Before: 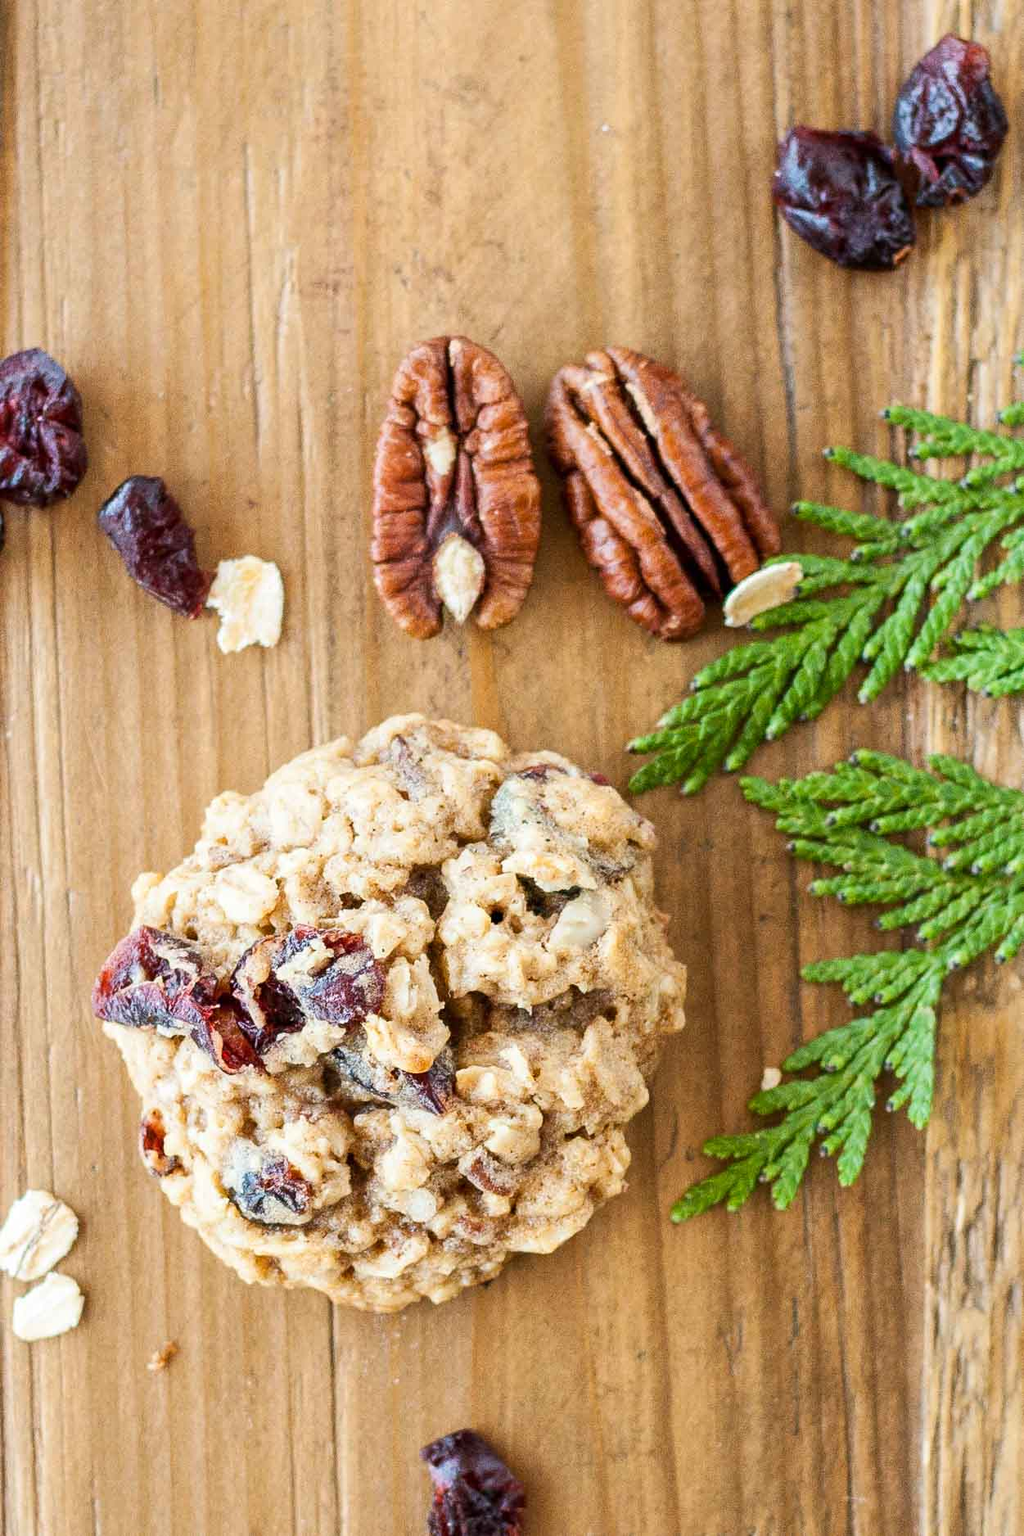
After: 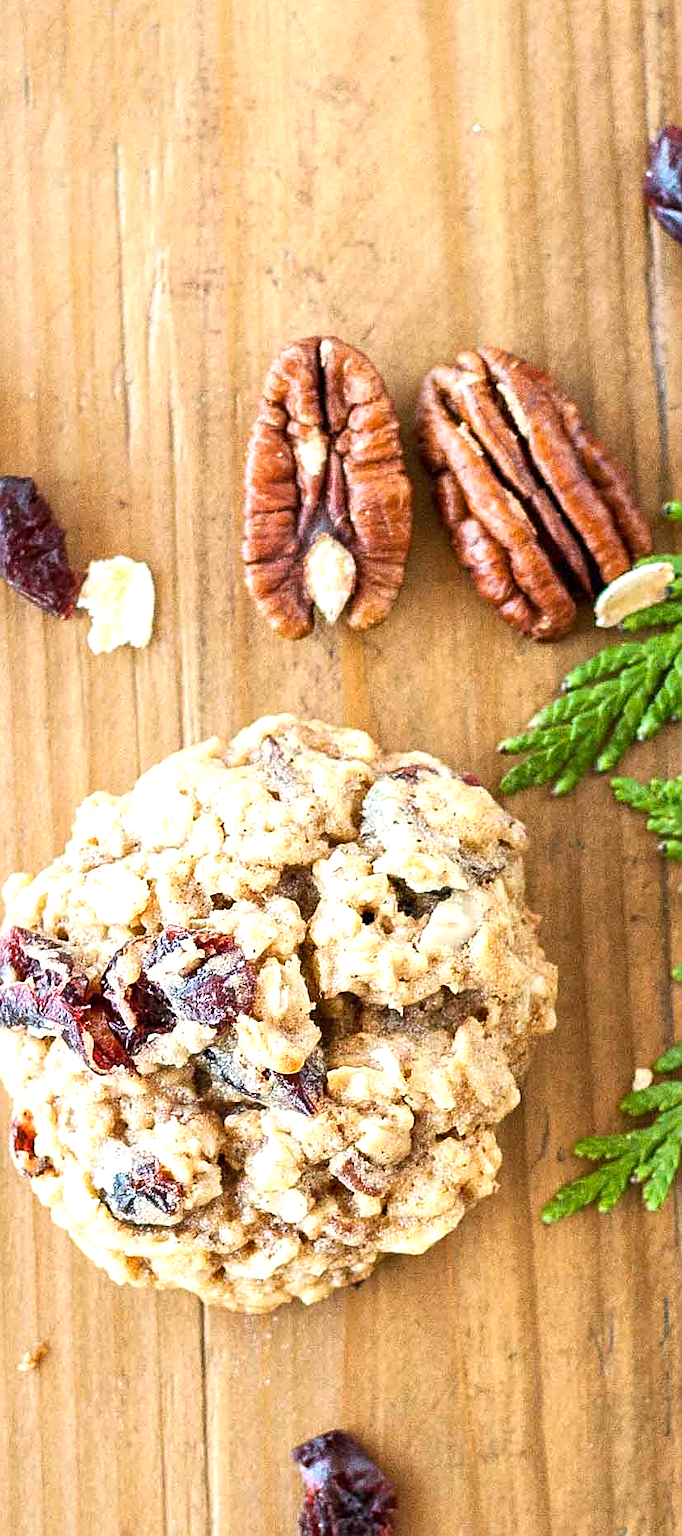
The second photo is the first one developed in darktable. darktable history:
crop and rotate: left 12.673%, right 20.66%
exposure: exposure 0.507 EV, compensate highlight preservation false
sharpen: on, module defaults
